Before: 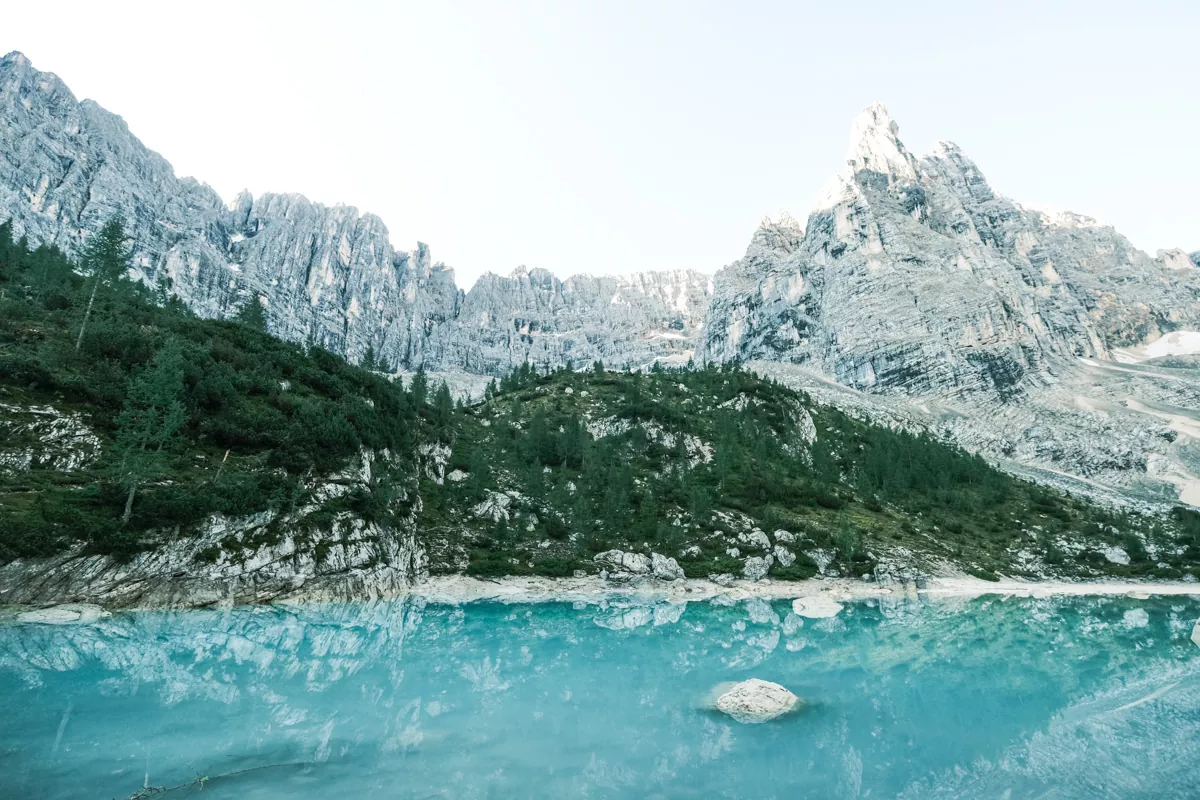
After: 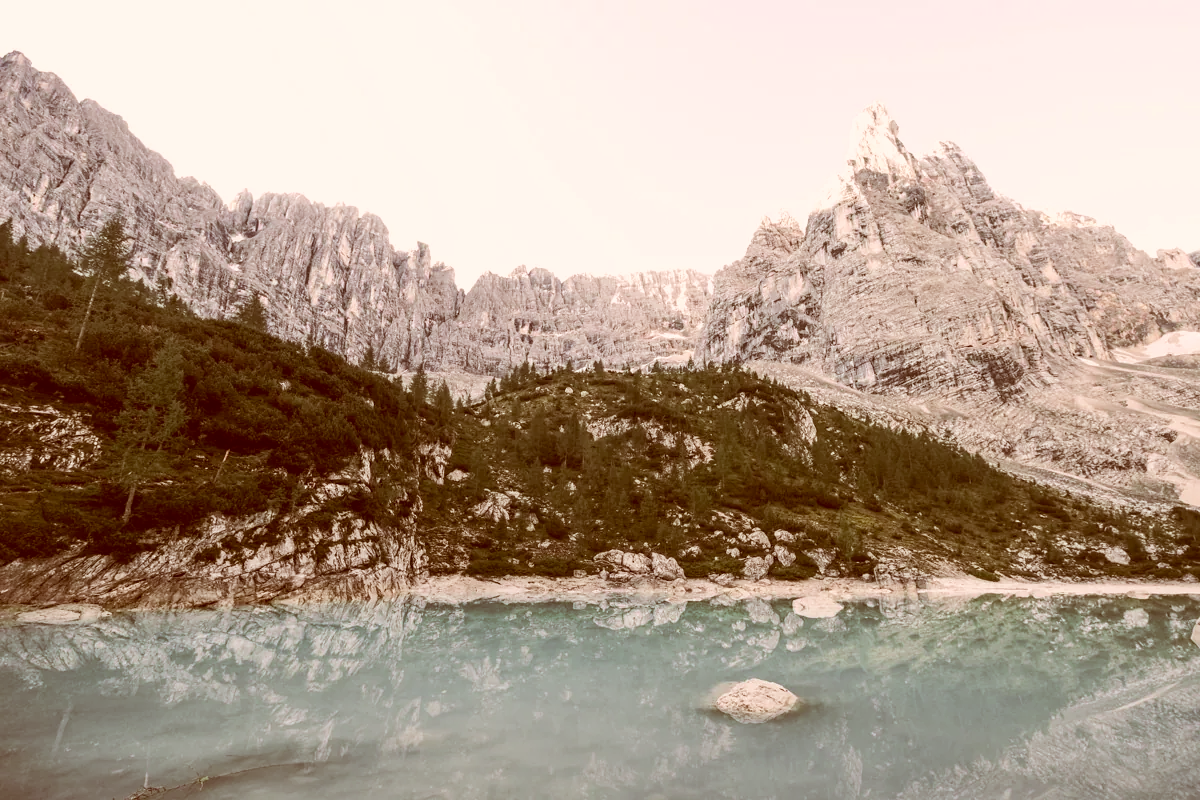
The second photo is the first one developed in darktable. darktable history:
contrast brightness saturation: contrast -0.02, brightness -0.01, saturation 0.03
color correction: highlights a* 9.03, highlights b* 8.71, shadows a* 40, shadows b* 40, saturation 0.8
